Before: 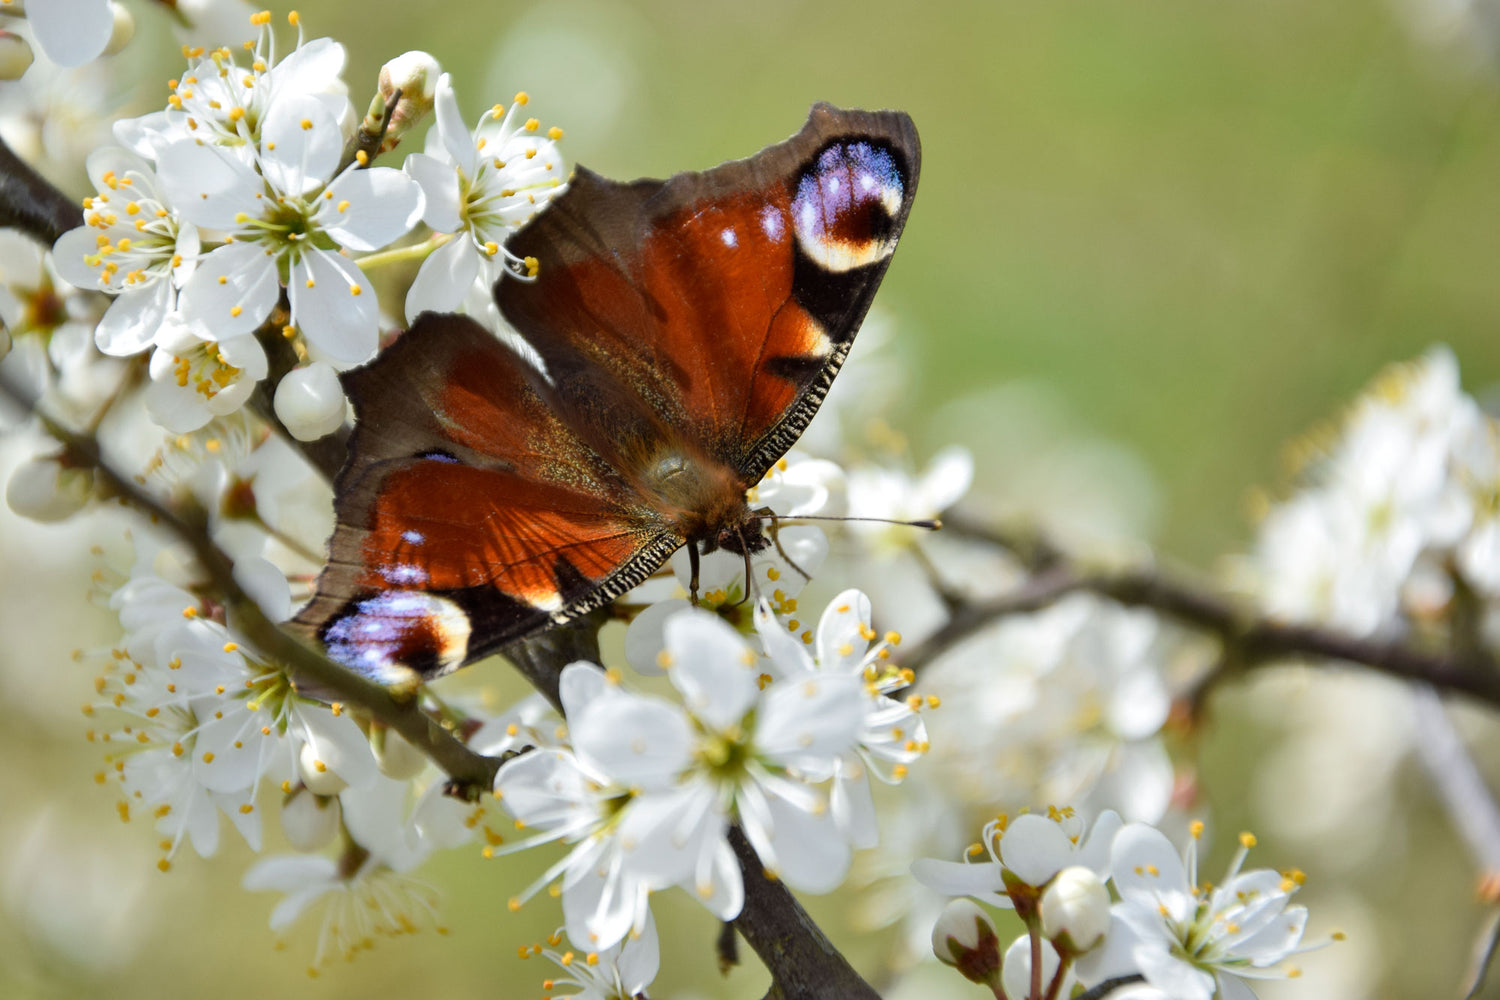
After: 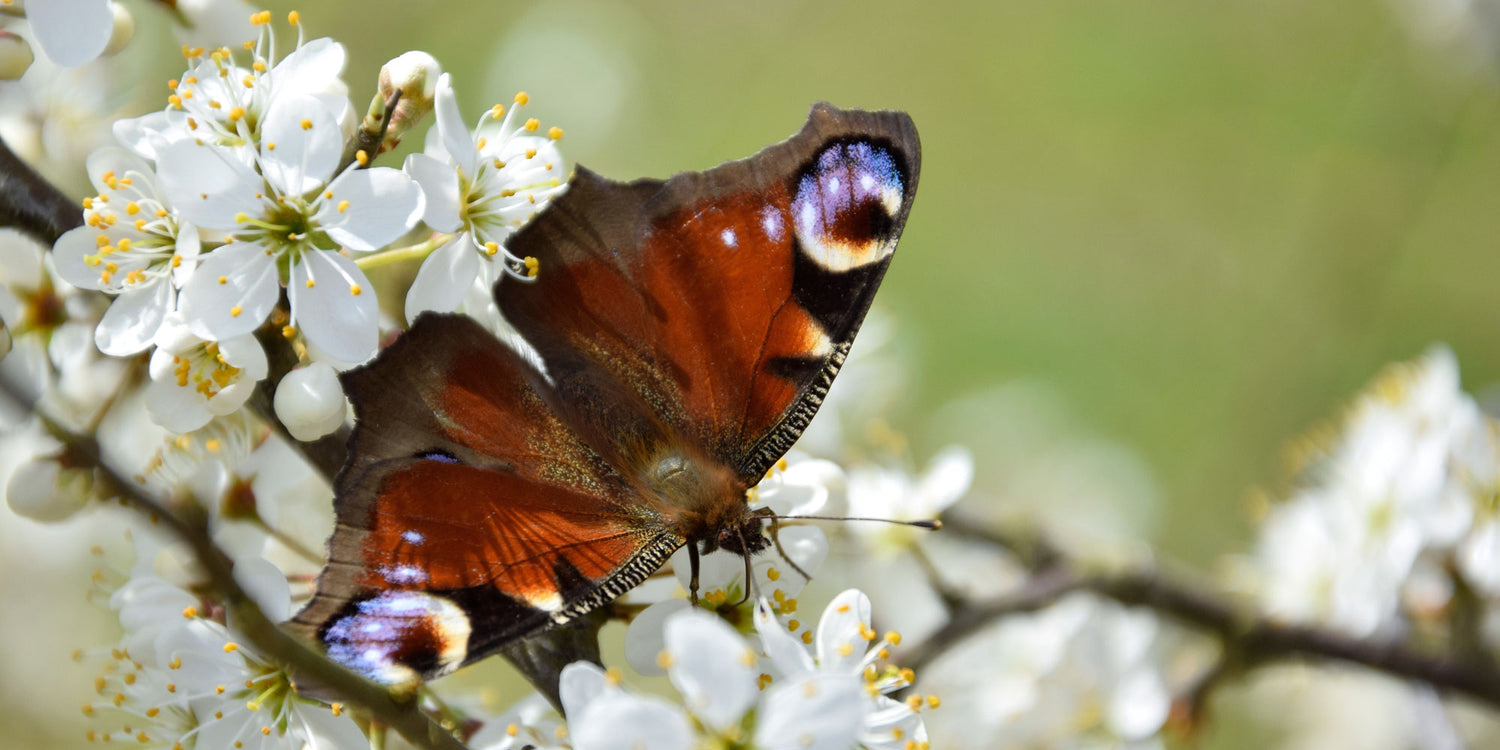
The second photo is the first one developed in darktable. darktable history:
color zones: curves: ch0 [(0.068, 0.464) (0.25, 0.5) (0.48, 0.508) (0.75, 0.536) (0.886, 0.476) (0.967, 0.456)]; ch1 [(0.066, 0.456) (0.25, 0.5) (0.616, 0.508) (0.746, 0.56) (0.934, 0.444)]
crop: bottom 24.988%
